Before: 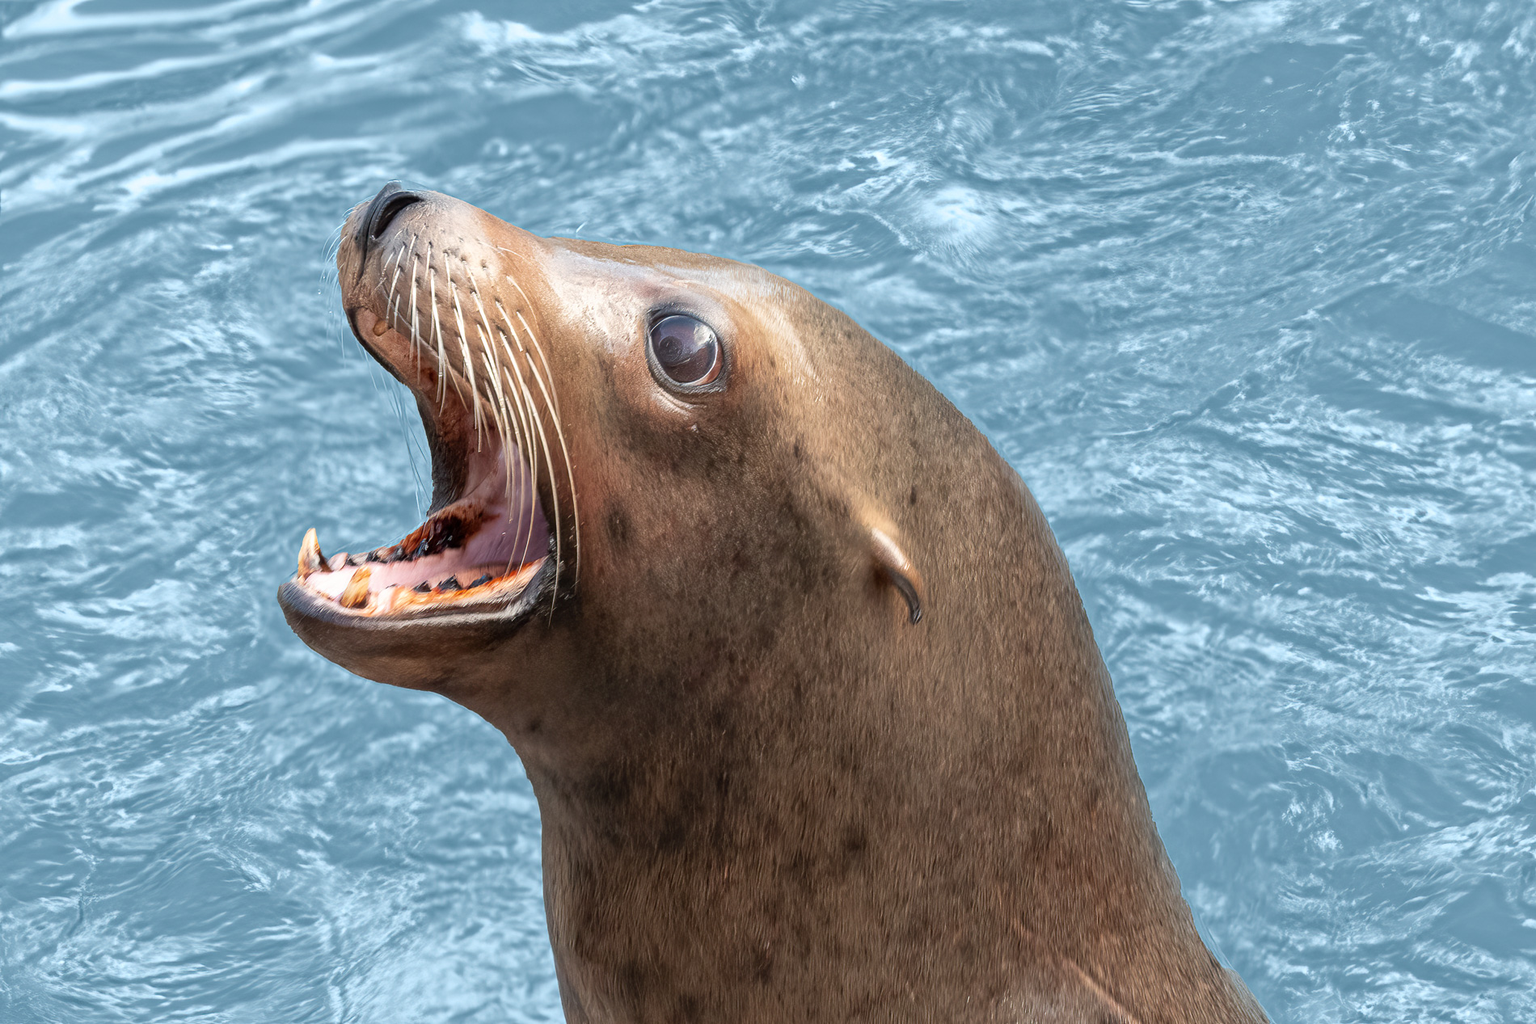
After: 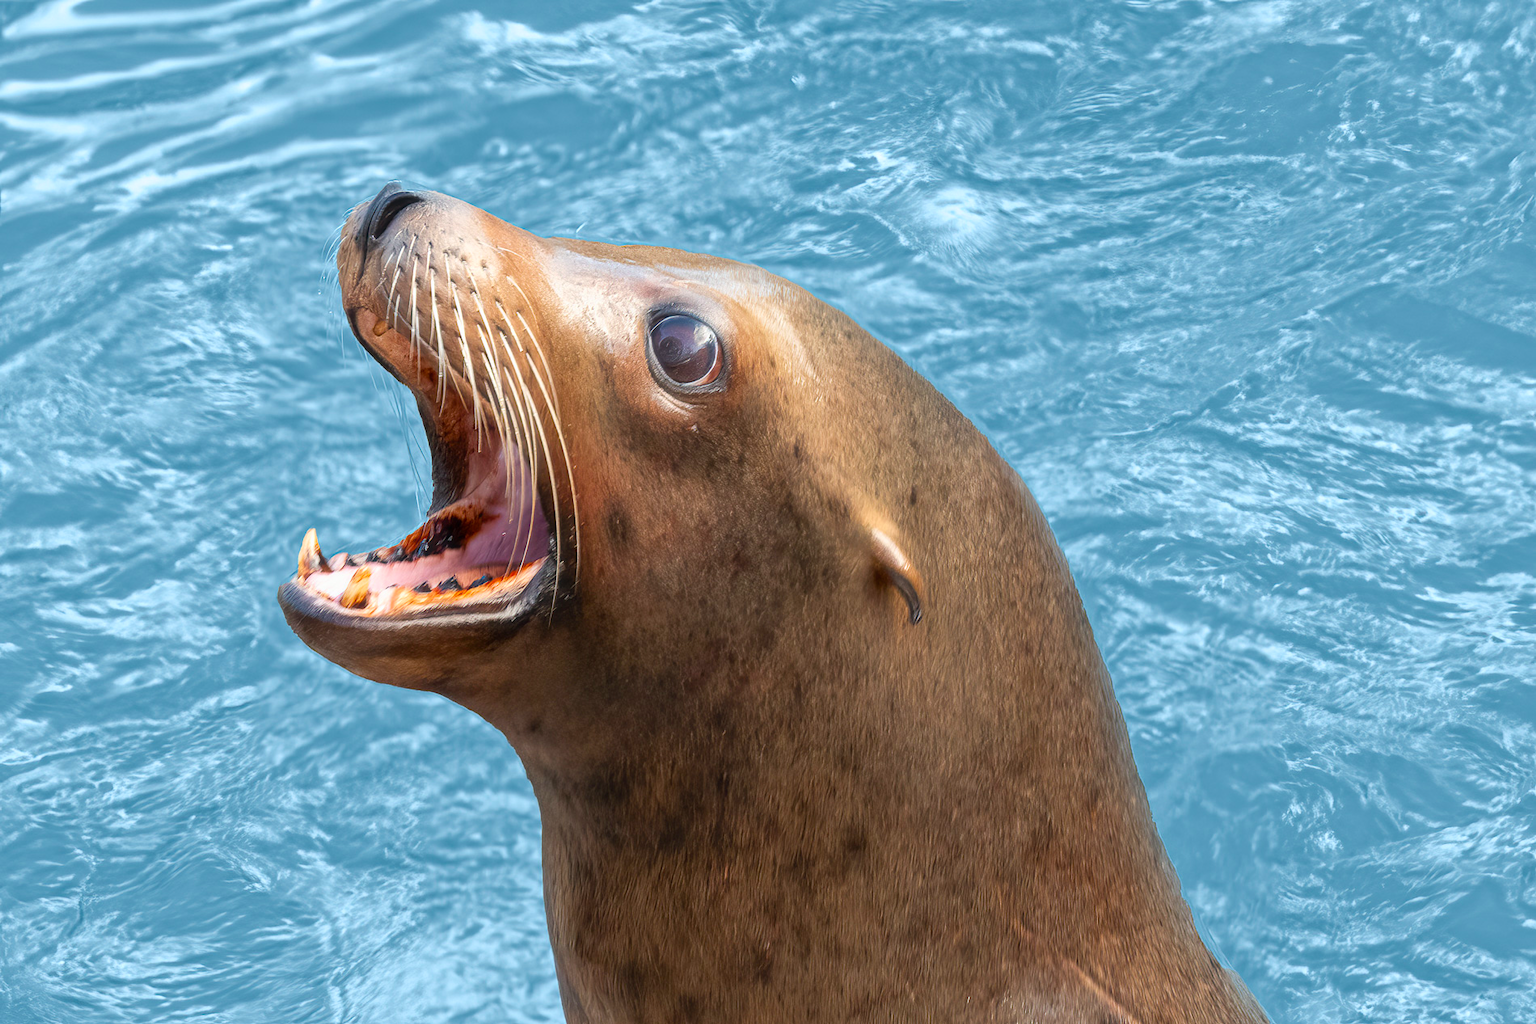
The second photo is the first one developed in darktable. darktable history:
haze removal: strength -0.061, compatibility mode true, adaptive false
velvia: strength 32.64%, mid-tones bias 0.201
